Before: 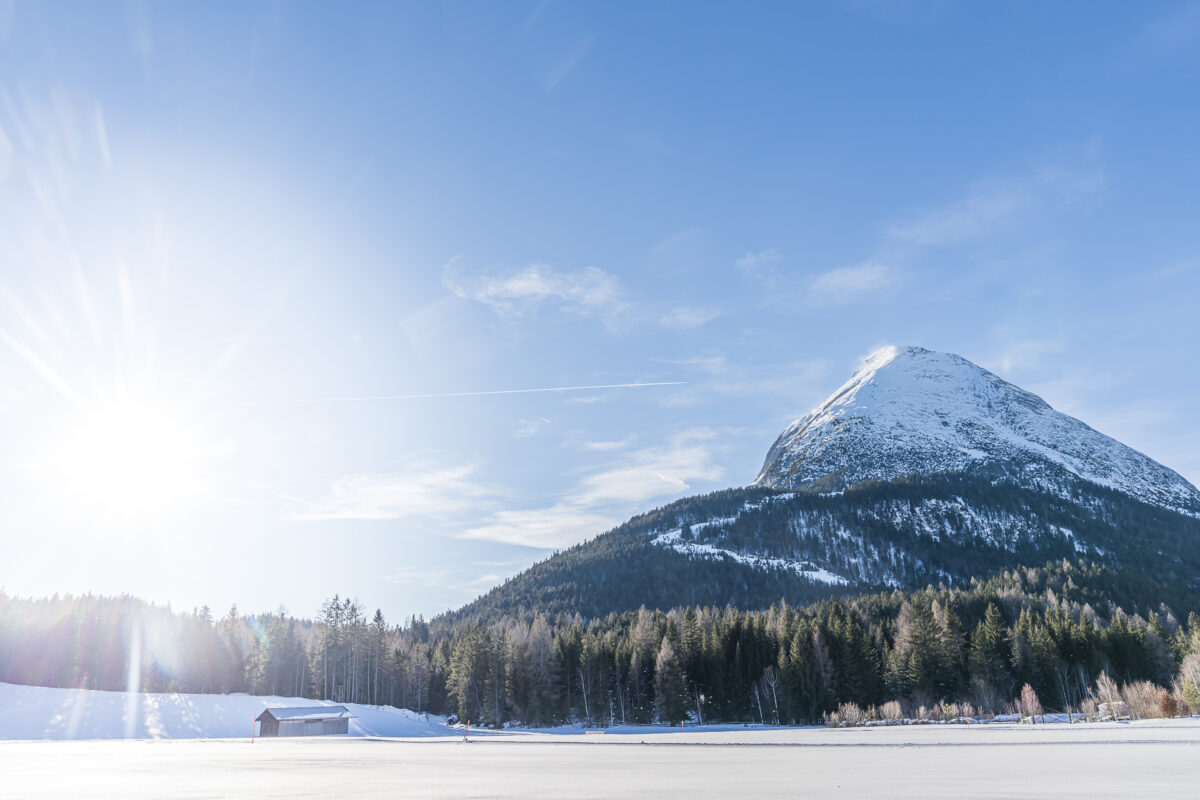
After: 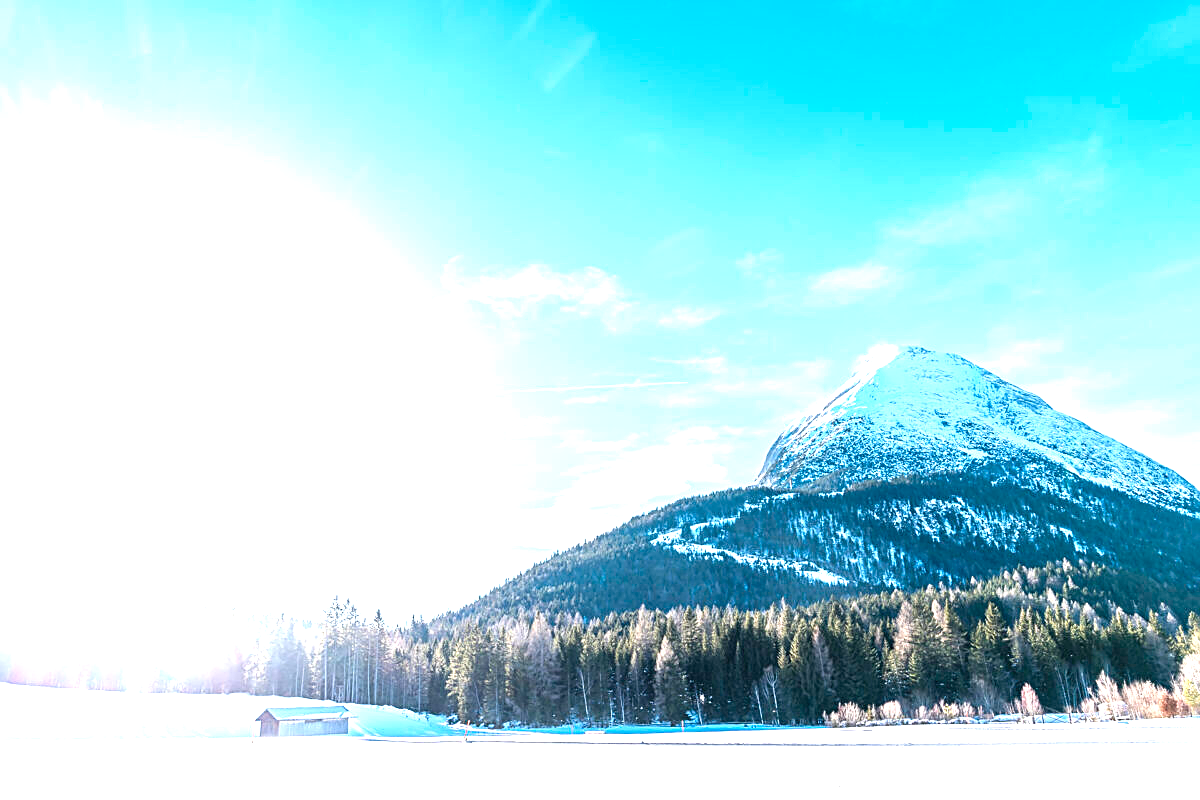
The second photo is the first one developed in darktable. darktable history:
exposure: black level correction 0, exposure 1.352 EV, compensate highlight preservation false
sharpen: on, module defaults
color zones: curves: ch1 [(0.235, 0.558) (0.75, 0.5)]; ch2 [(0.25, 0.462) (0.749, 0.457)]
